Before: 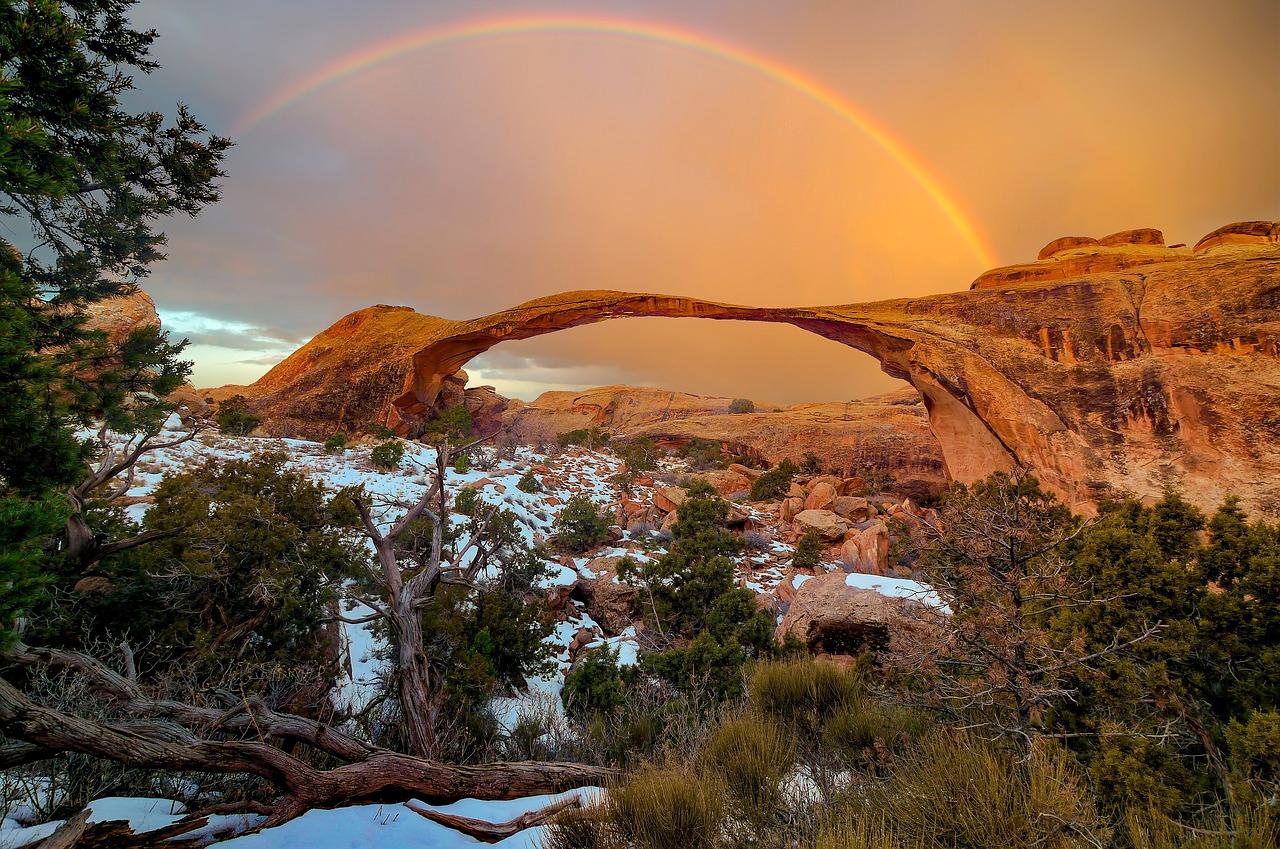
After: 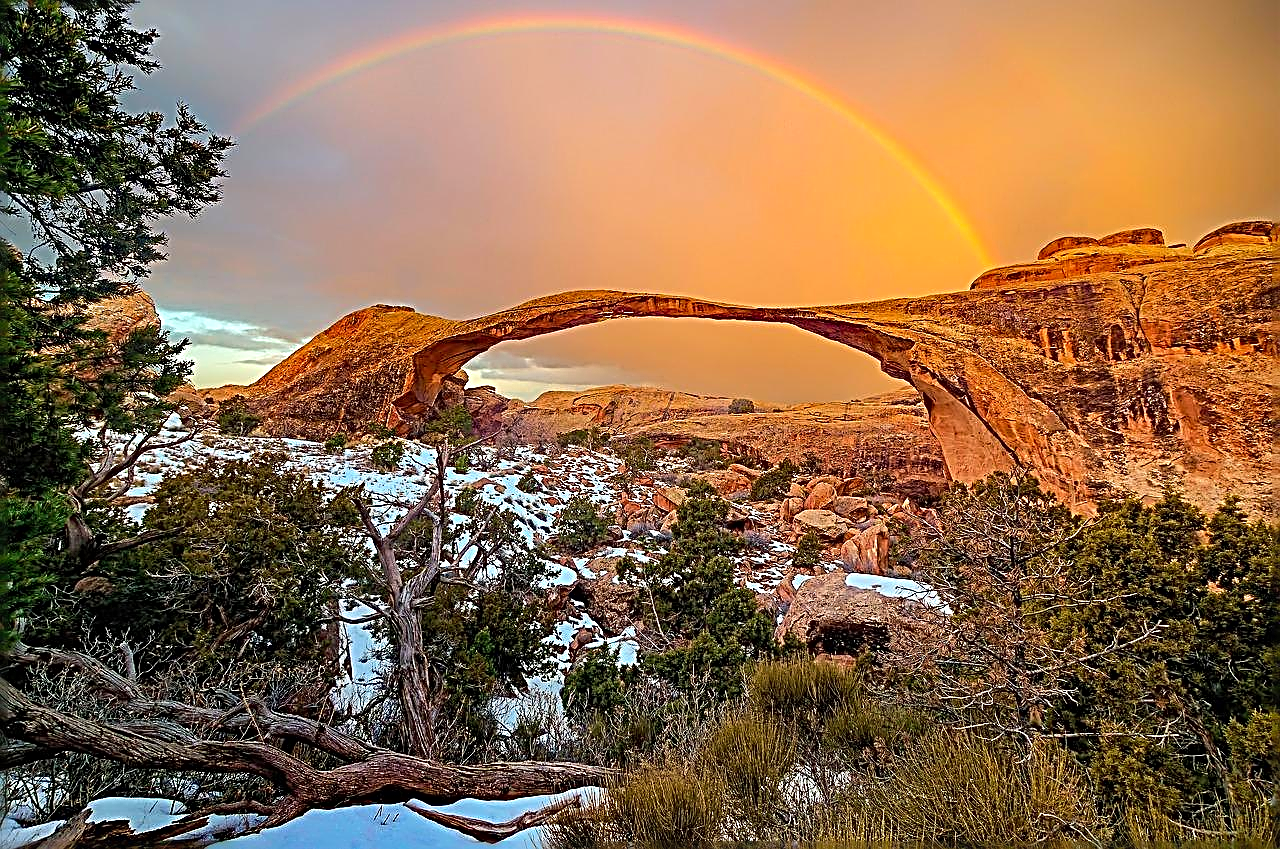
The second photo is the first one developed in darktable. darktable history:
sharpen: radius 3.145, amount 1.728
contrast brightness saturation: contrast 0.074, brightness 0.08, saturation 0.177
